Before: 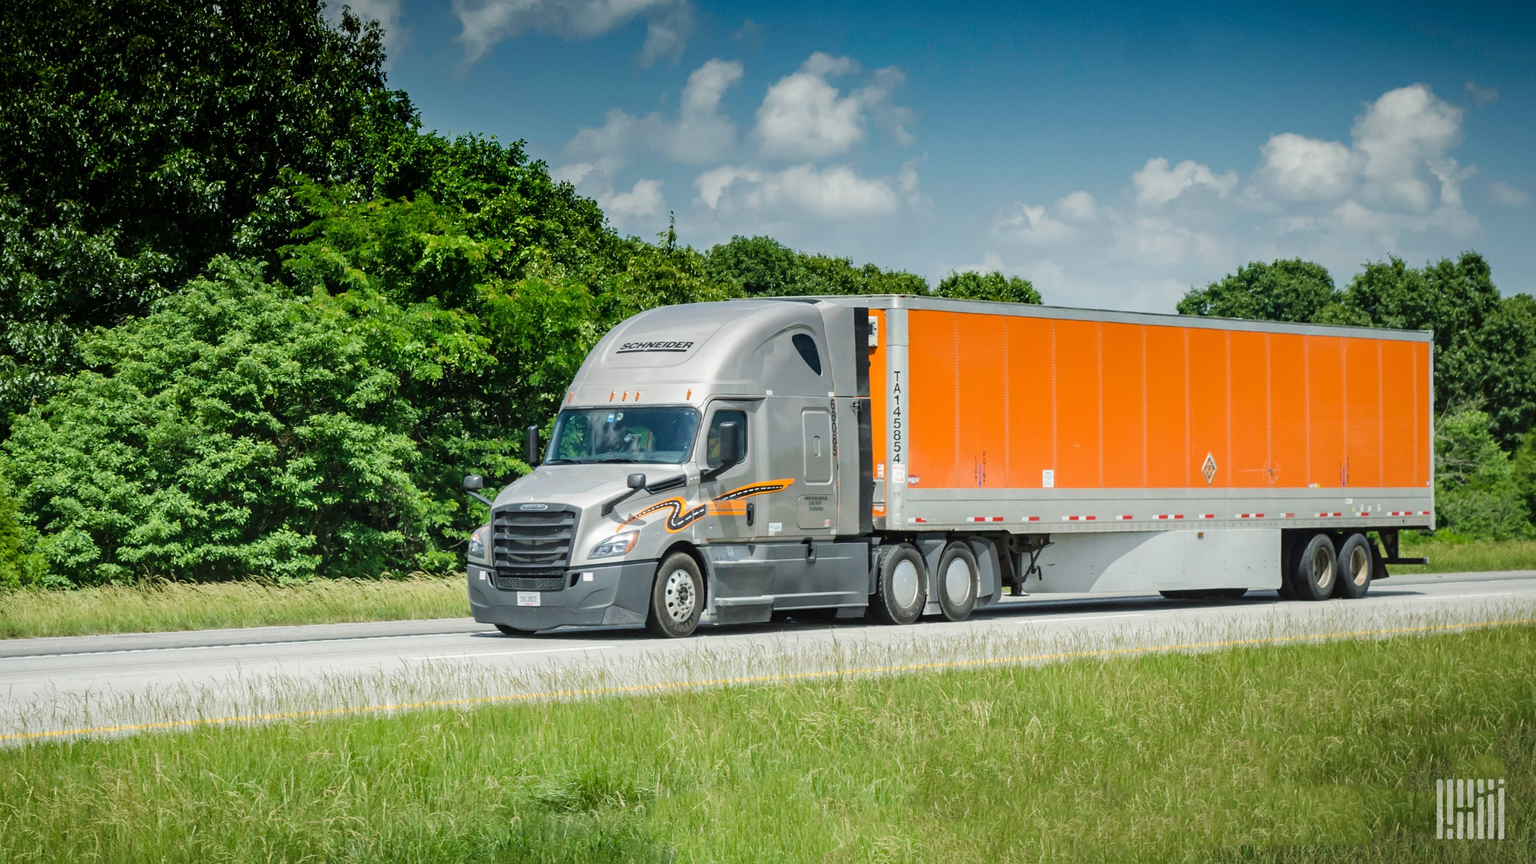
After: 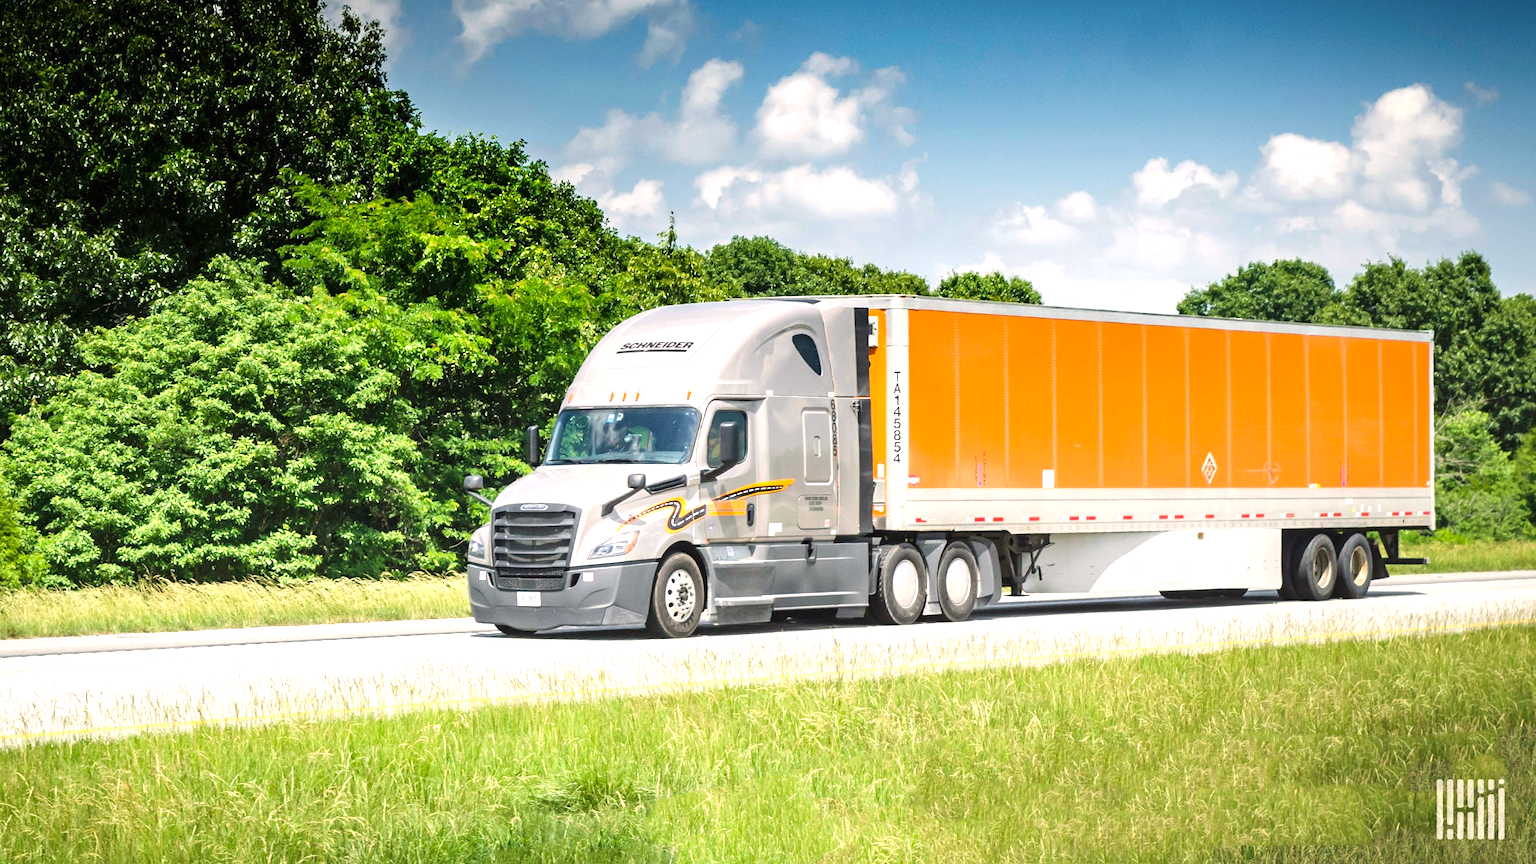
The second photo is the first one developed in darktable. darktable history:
exposure: black level correction 0, exposure 1.001 EV, compensate highlight preservation false
color correction: highlights a* 7.46, highlights b* 4.21
